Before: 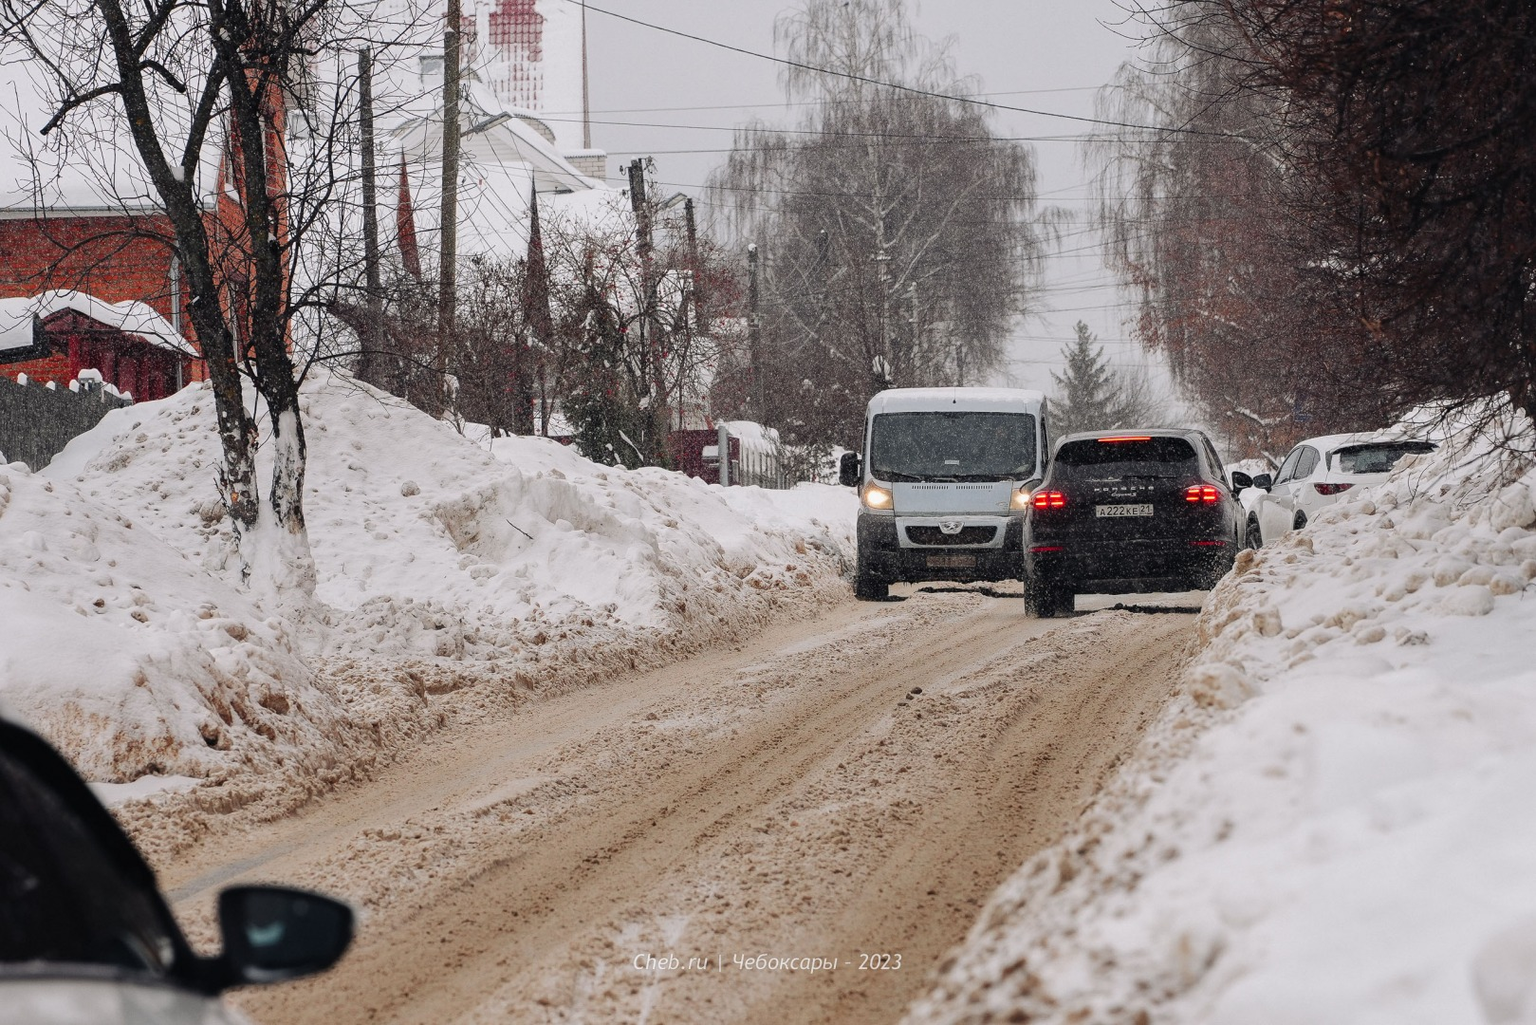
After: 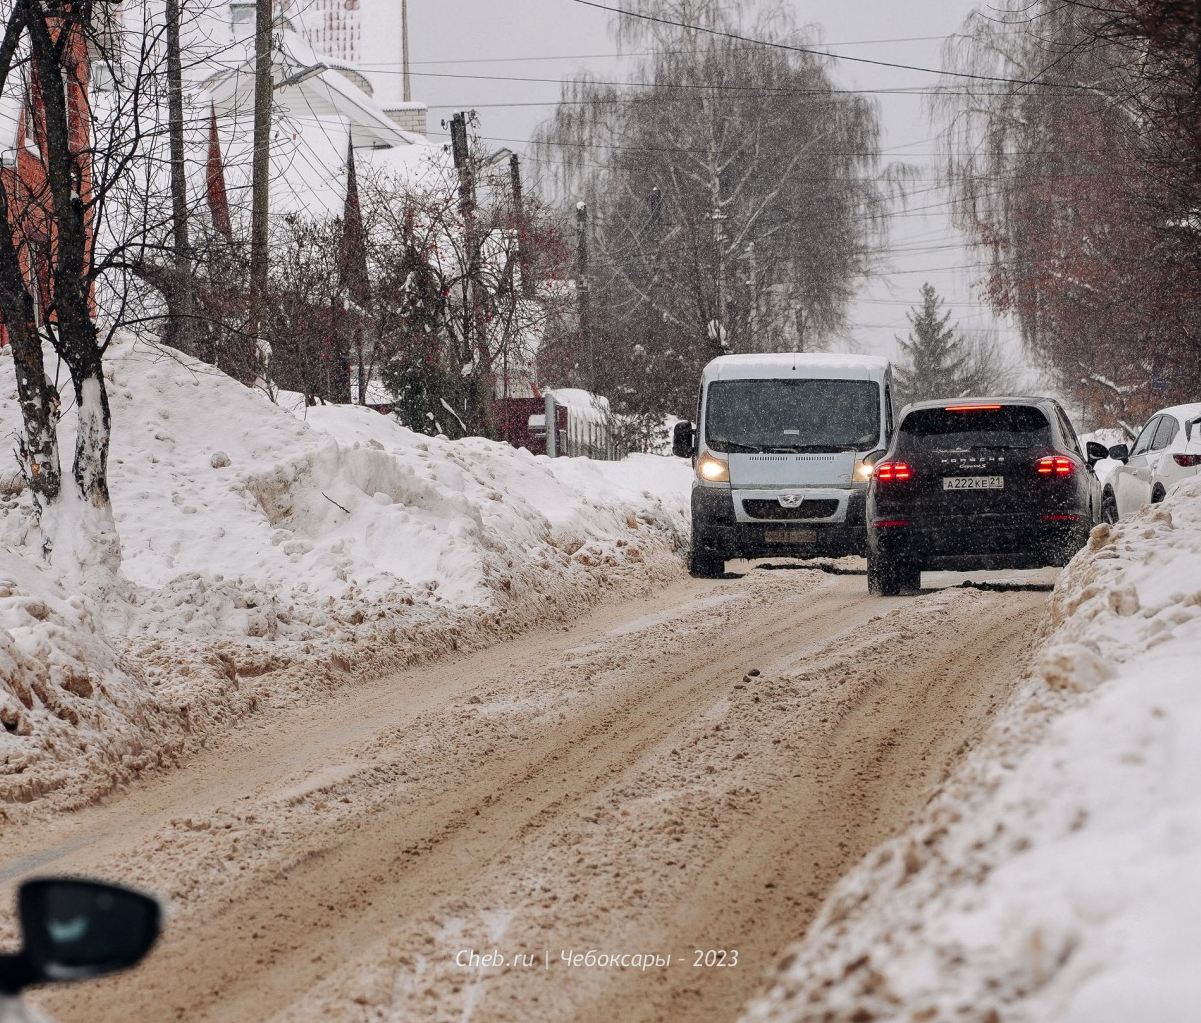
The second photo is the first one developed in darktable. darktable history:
contrast equalizer: octaves 7, y [[0.6 ×6], [0.55 ×6], [0 ×6], [0 ×6], [0 ×6]], mix 0.15
crop and rotate: left 13.15%, top 5.251%, right 12.609%
